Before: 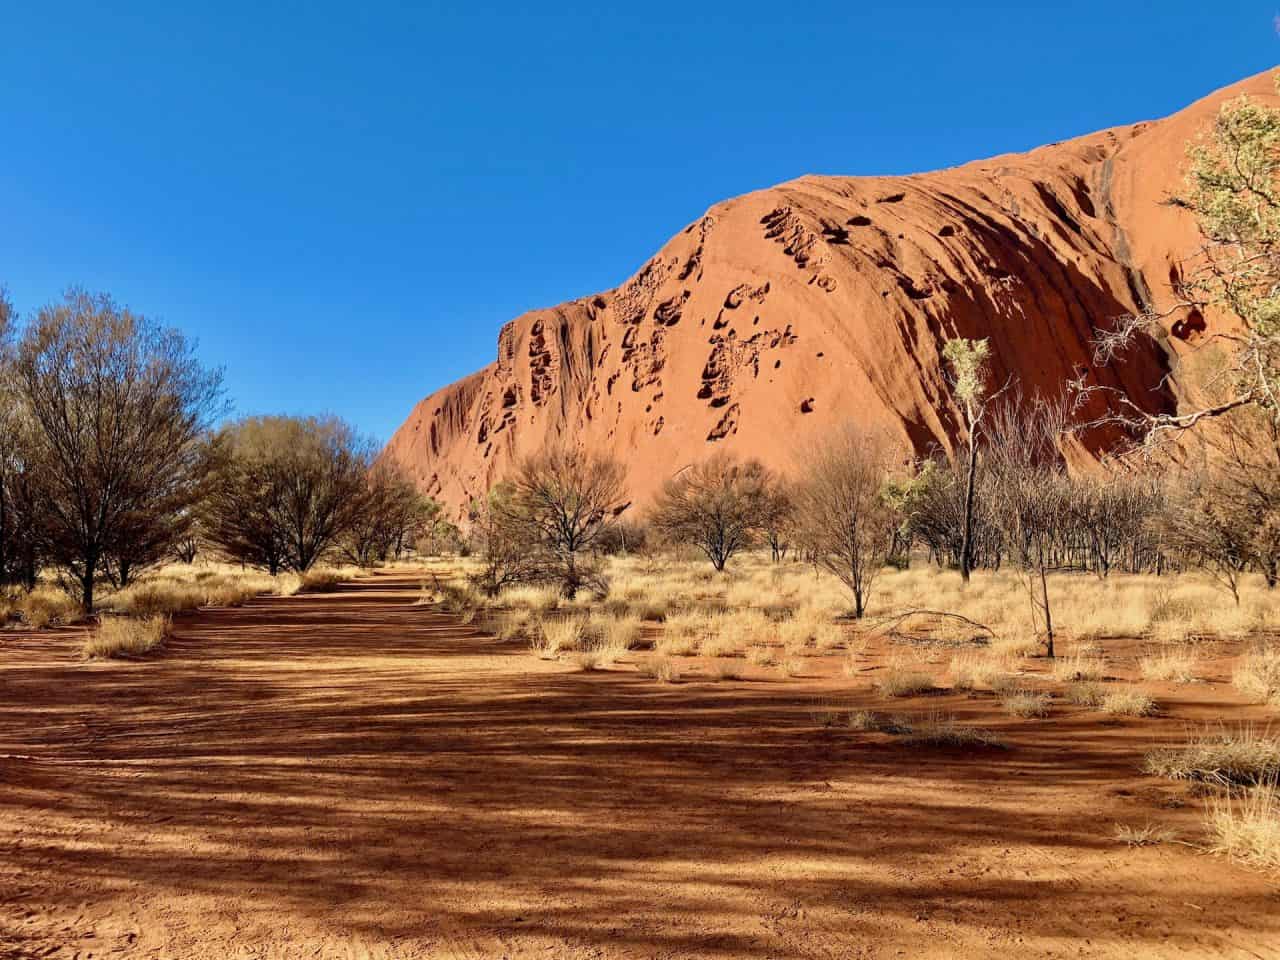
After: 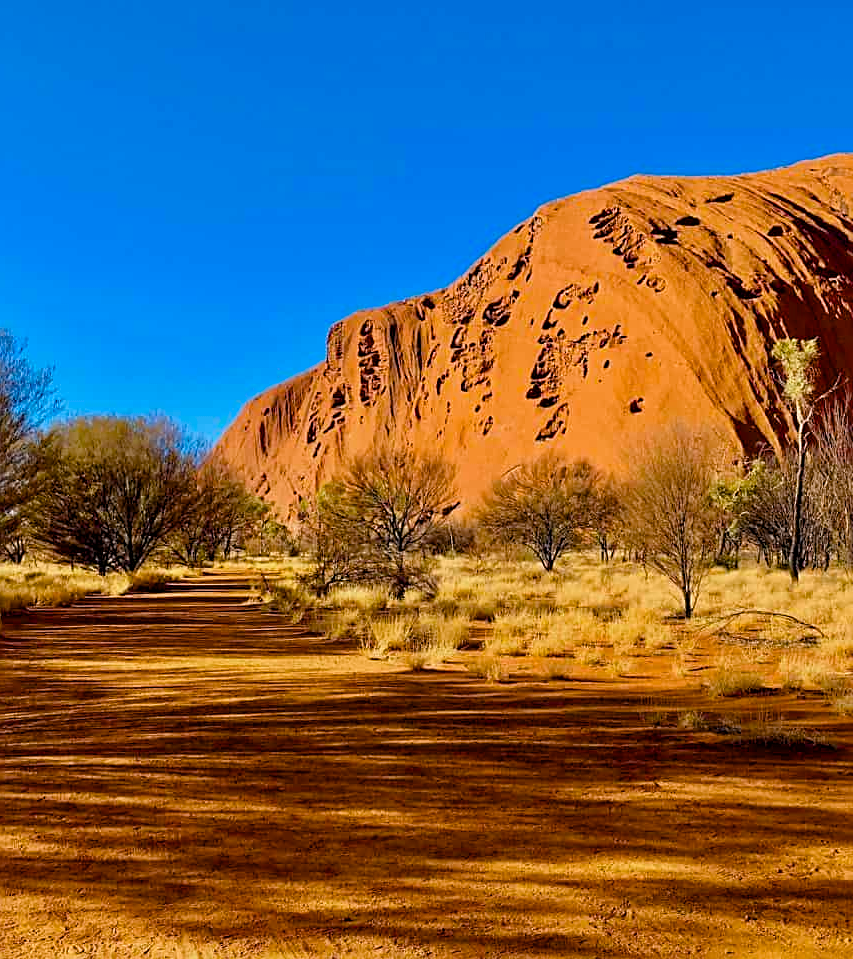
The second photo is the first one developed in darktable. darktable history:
color balance rgb: perceptual saturation grading › global saturation 35.903%, perceptual saturation grading › shadows 34.667%, global vibrance 12.599%
exposure: black level correction 0.001, exposure -0.124 EV, compensate exposure bias true, compensate highlight preservation false
sharpen: on, module defaults
crop and rotate: left 13.41%, right 19.901%
